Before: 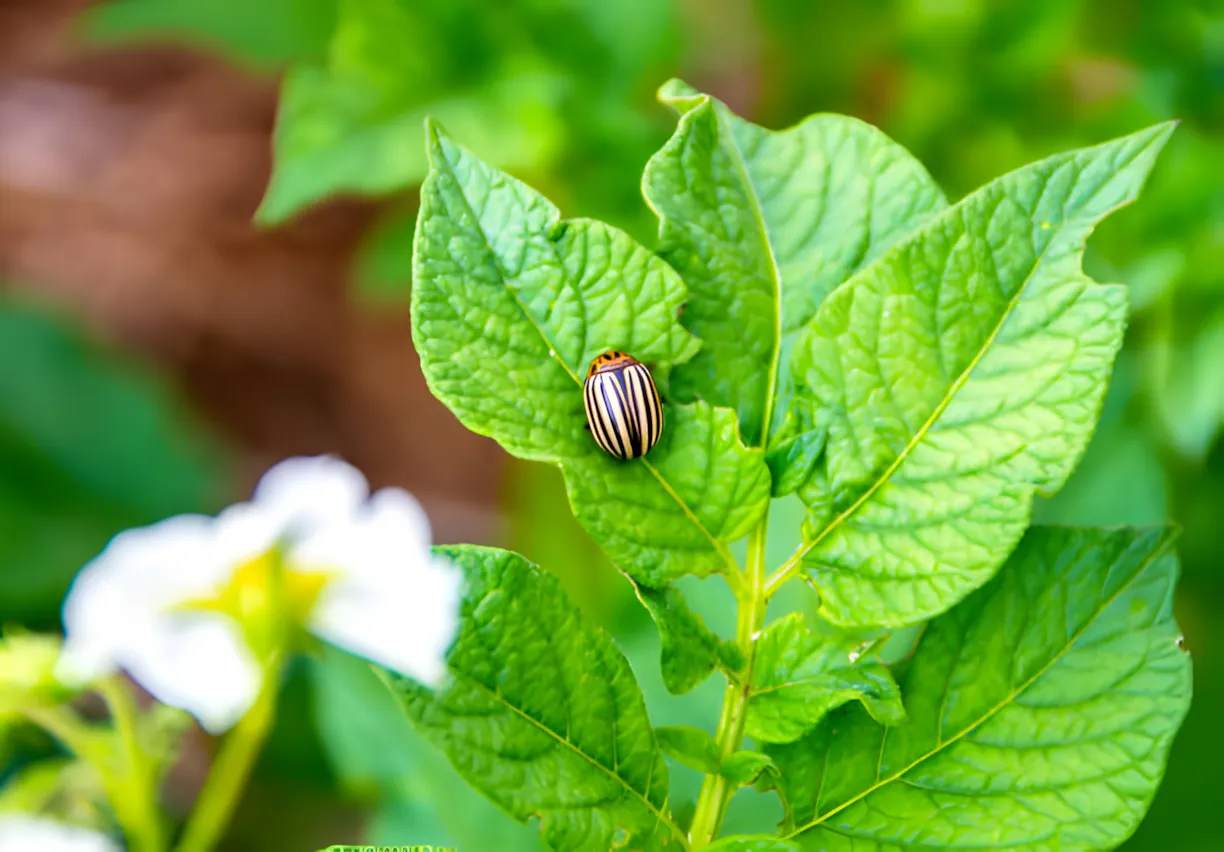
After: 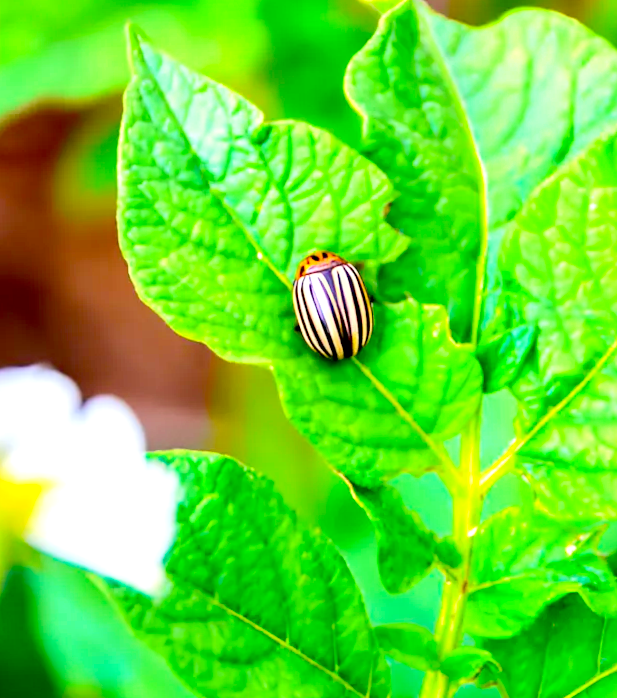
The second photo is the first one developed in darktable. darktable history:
rotate and perspective: rotation -1.77°, lens shift (horizontal) 0.004, automatic cropping off
crop and rotate: angle 0.02°, left 24.353%, top 13.219%, right 26.156%, bottom 8.224%
exposure: black level correction 0.012, exposure 0.7 EV, compensate exposure bias true, compensate highlight preservation false
tone curve: curves: ch0 [(0, 0) (0.087, 0.054) (0.281, 0.245) (0.506, 0.526) (0.8, 0.824) (0.994, 0.955)]; ch1 [(0, 0) (0.27, 0.195) (0.406, 0.435) (0.452, 0.474) (0.495, 0.5) (0.514, 0.508) (0.563, 0.584) (0.654, 0.689) (1, 1)]; ch2 [(0, 0) (0.269, 0.299) (0.459, 0.441) (0.498, 0.499) (0.523, 0.52) (0.551, 0.549) (0.633, 0.625) (0.659, 0.681) (0.718, 0.764) (1, 1)], color space Lab, independent channels, preserve colors none
